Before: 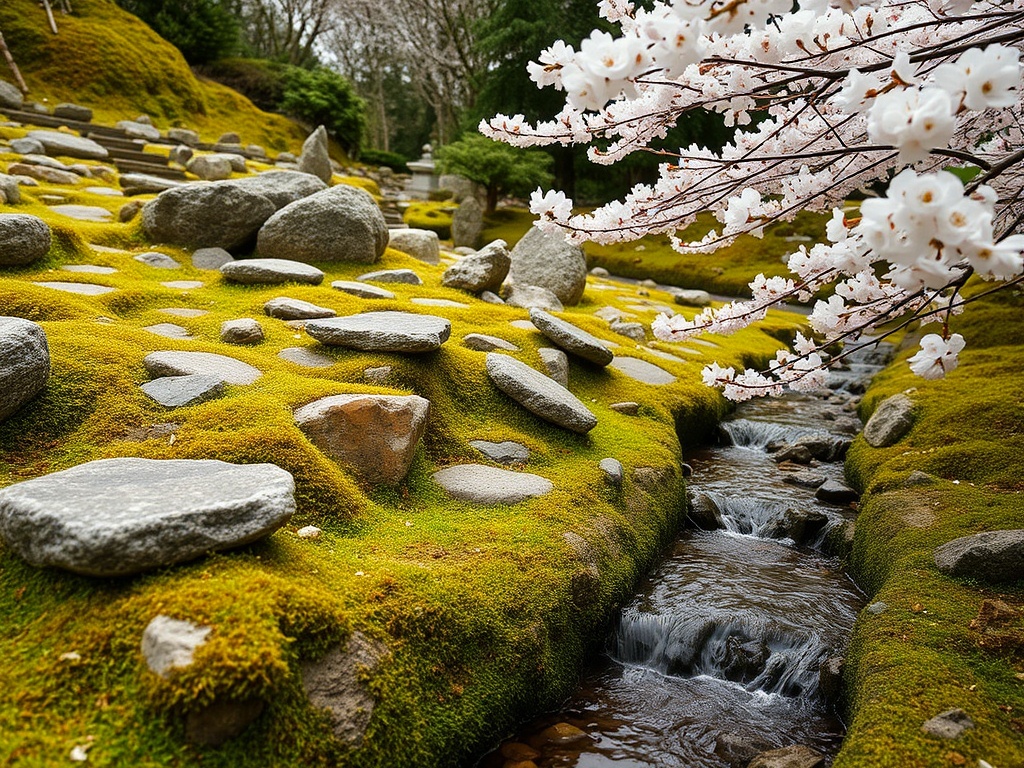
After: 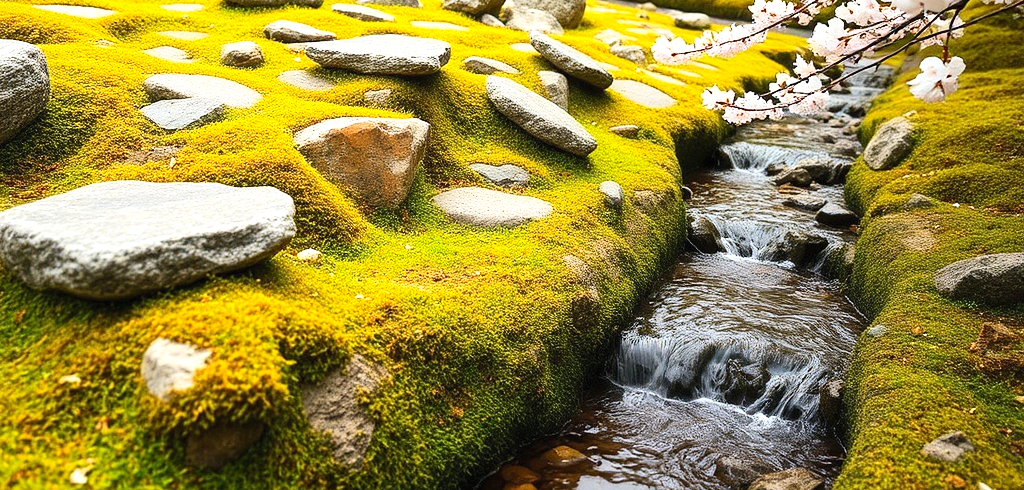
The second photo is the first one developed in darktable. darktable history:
crop and rotate: top 36.095%
contrast brightness saturation: contrast 0.201, brightness 0.151, saturation 0.148
exposure: black level correction 0, exposure 0.599 EV, compensate highlight preservation false
